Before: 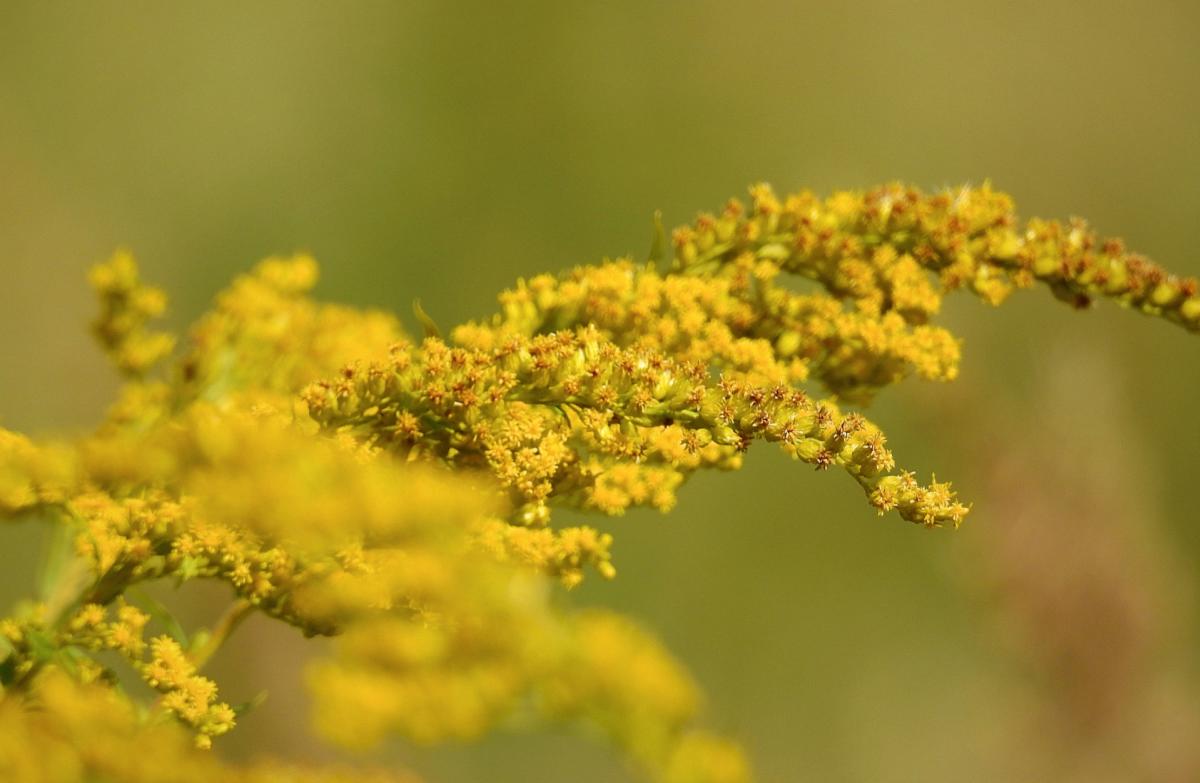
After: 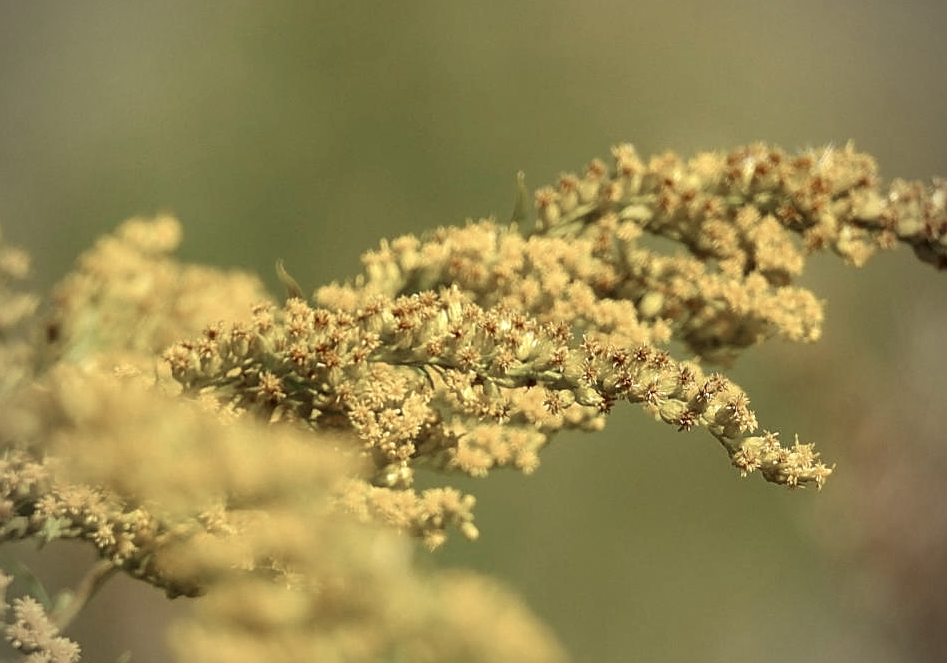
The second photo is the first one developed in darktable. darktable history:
sharpen: on, module defaults
contrast brightness saturation: contrast 0.06, brightness -0.01, saturation -0.221
local contrast: on, module defaults
color zones: curves: ch0 [(0, 0.5) (0.125, 0.4) (0.25, 0.5) (0.375, 0.4) (0.5, 0.4) (0.625, 0.35) (0.75, 0.35) (0.875, 0.5)]; ch1 [(0, 0.35) (0.125, 0.45) (0.25, 0.35) (0.375, 0.35) (0.5, 0.35) (0.625, 0.35) (0.75, 0.45) (0.875, 0.35)]; ch2 [(0, 0.6) (0.125, 0.5) (0.25, 0.5) (0.375, 0.6) (0.5, 0.6) (0.625, 0.5) (0.75, 0.5) (0.875, 0.5)]
shadows and highlights: shadows 25.77, highlights -23.67
color correction: highlights b* -0.058, saturation 1.11
vignetting: fall-off radius 61.04%, unbound false
crop: left 11.473%, top 5.091%, right 9.564%, bottom 10.234%
